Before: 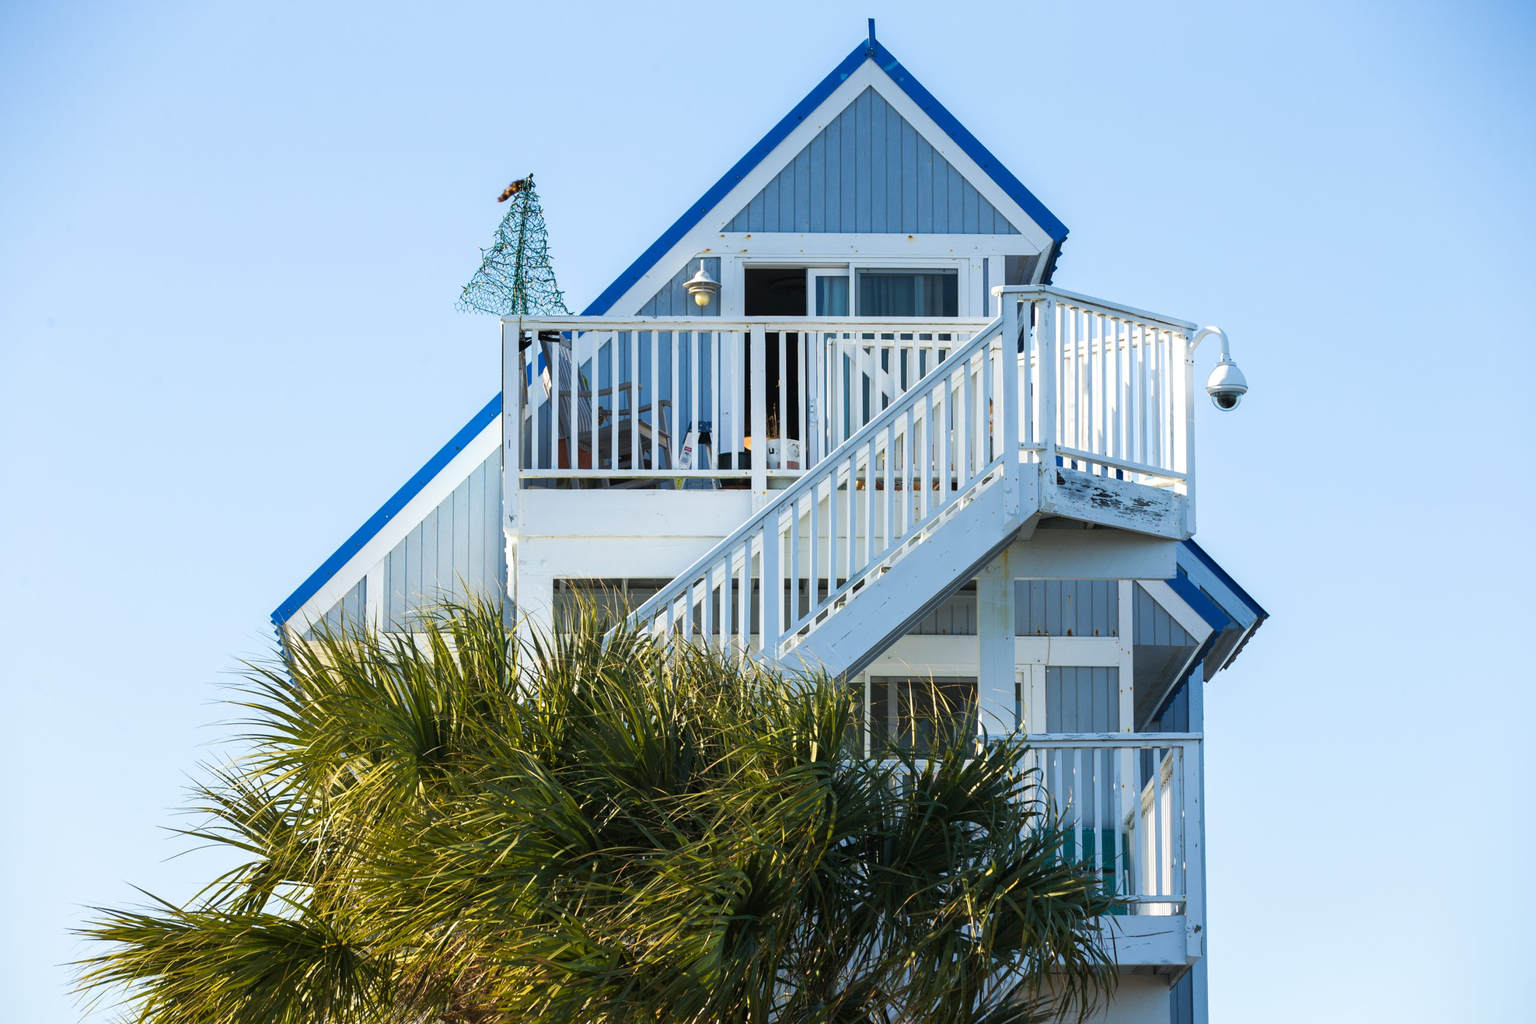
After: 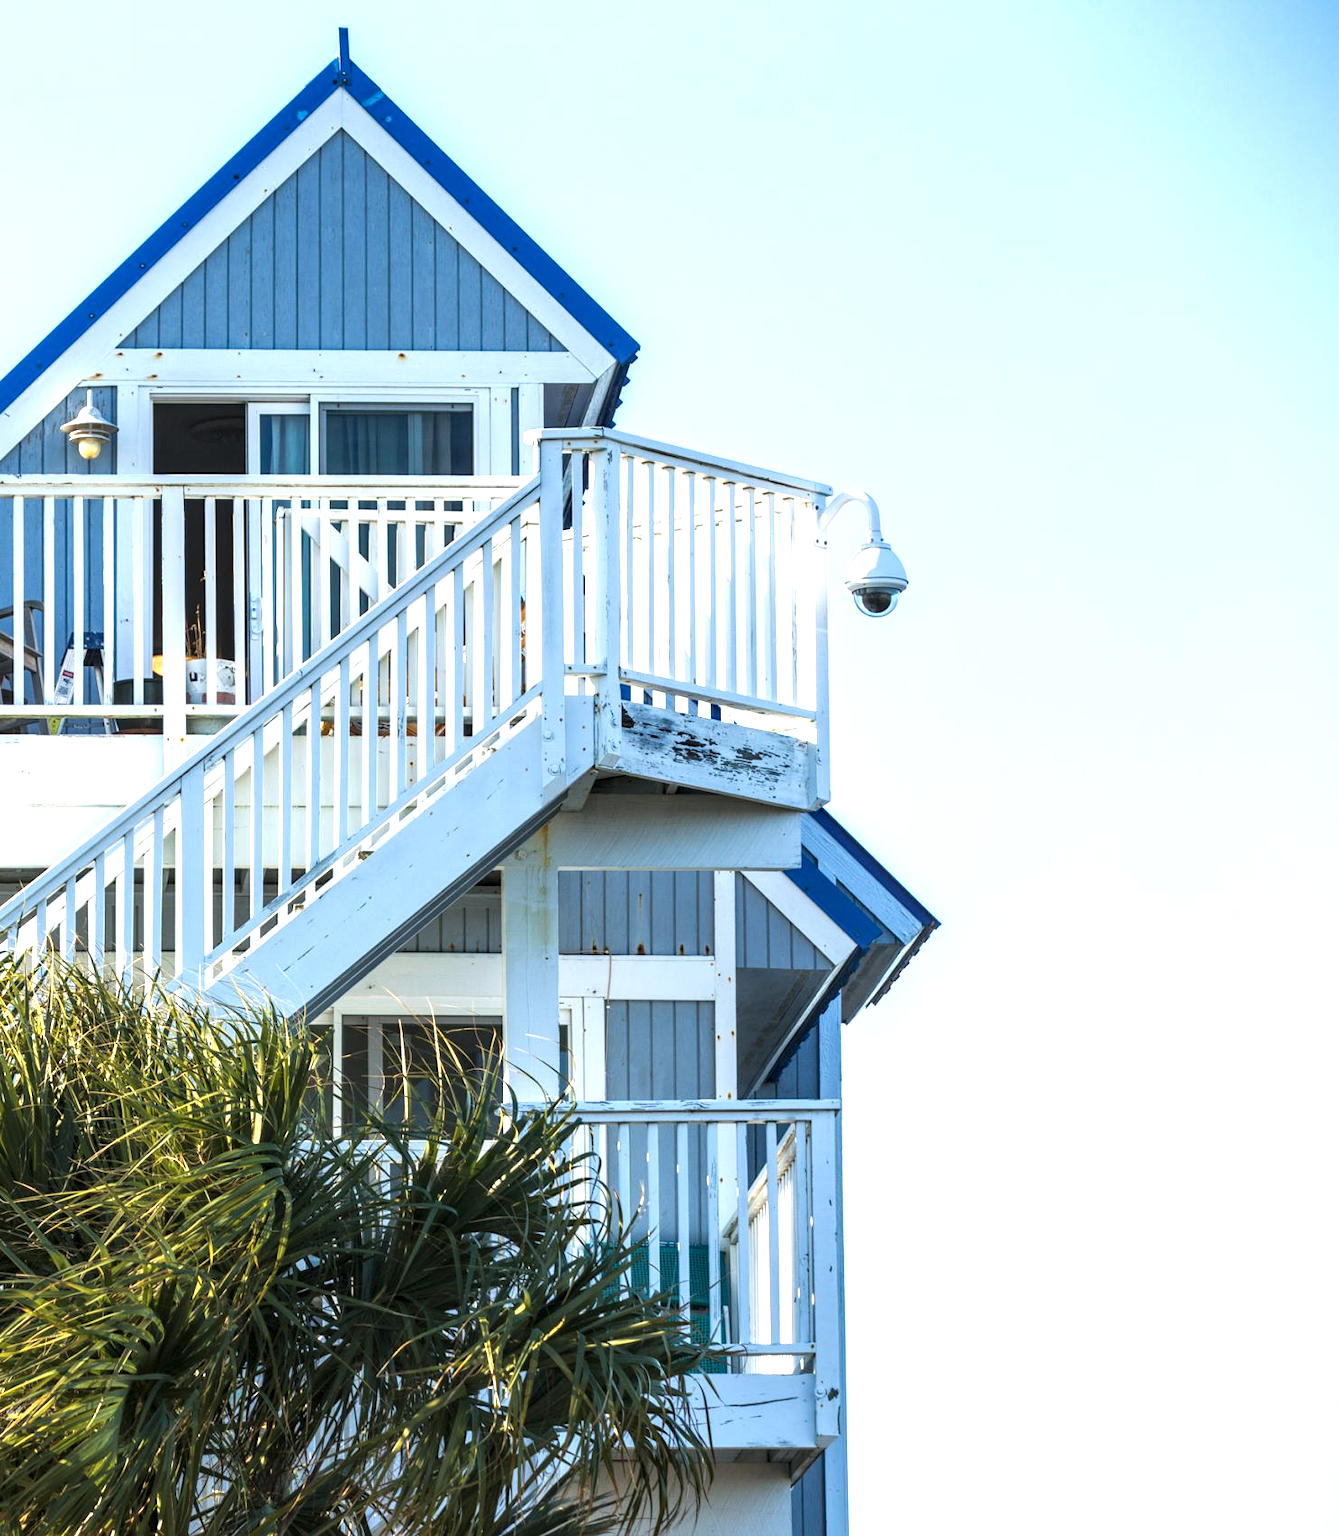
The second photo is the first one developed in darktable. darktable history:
crop: left 41.856%
local contrast: detail 150%
exposure: black level correction -0.002, exposure 0.714 EV, compensate highlight preservation false
